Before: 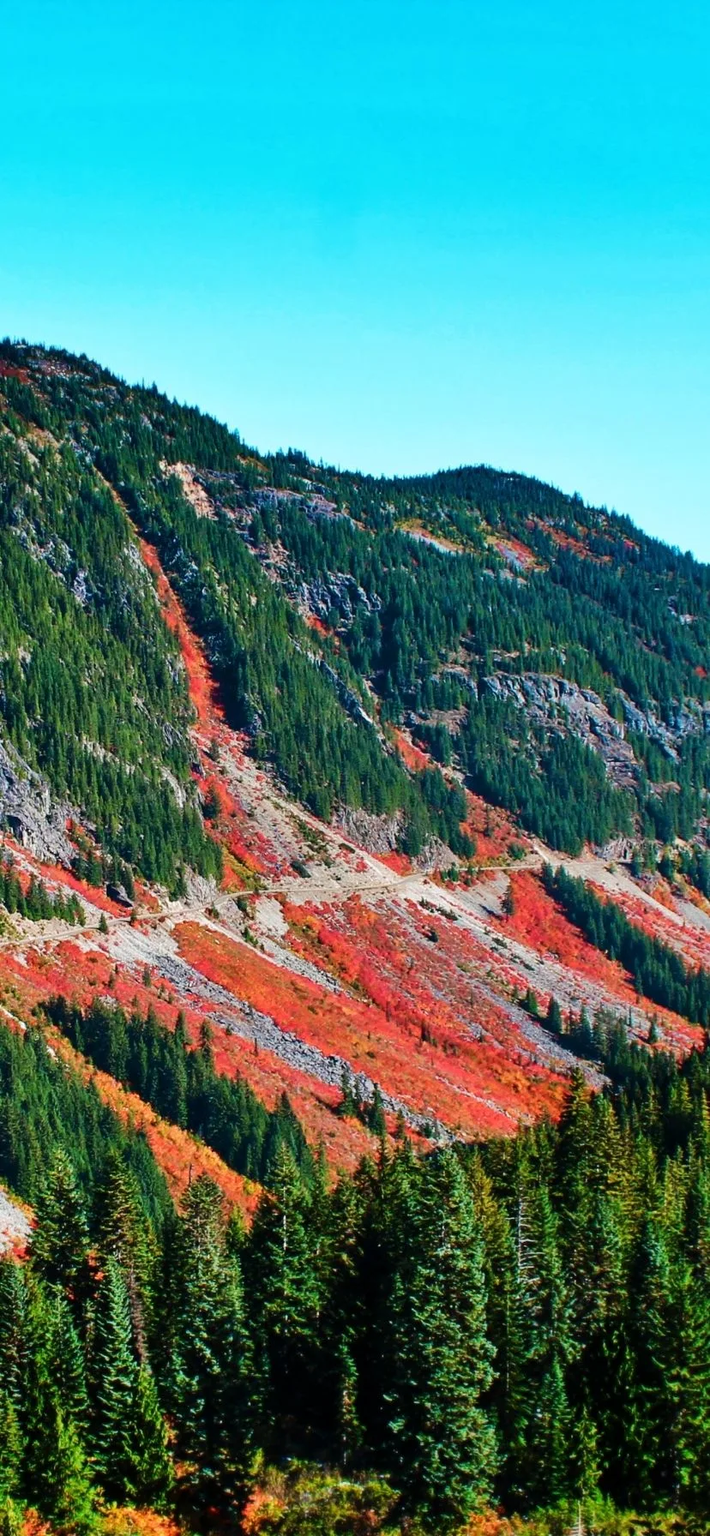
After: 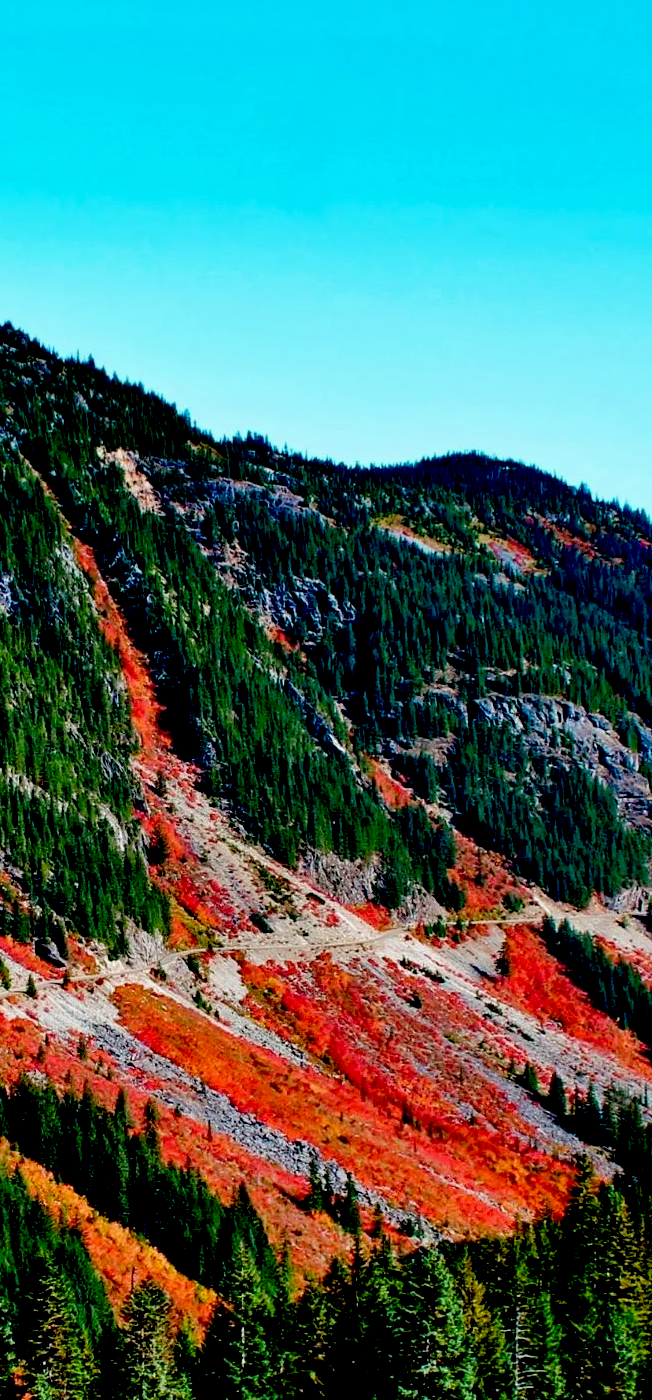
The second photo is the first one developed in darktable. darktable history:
exposure: black level correction 0.056, exposure -0.039 EV, compensate highlight preservation false
crop and rotate: left 10.77%, top 5.1%, right 10.41%, bottom 16.76%
